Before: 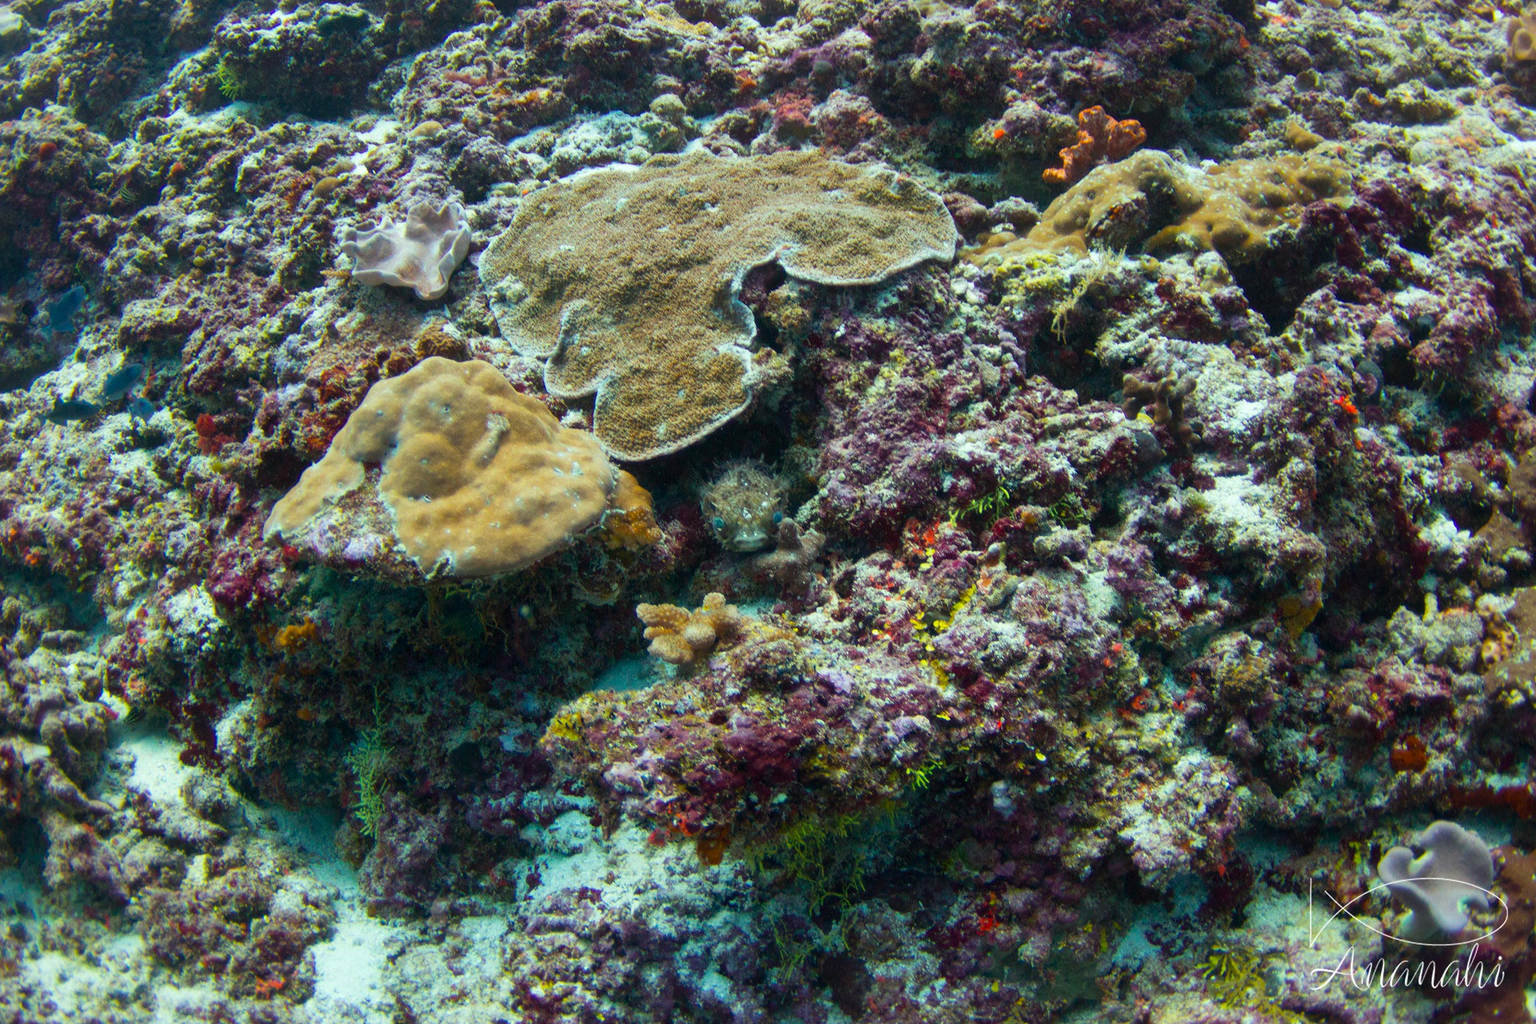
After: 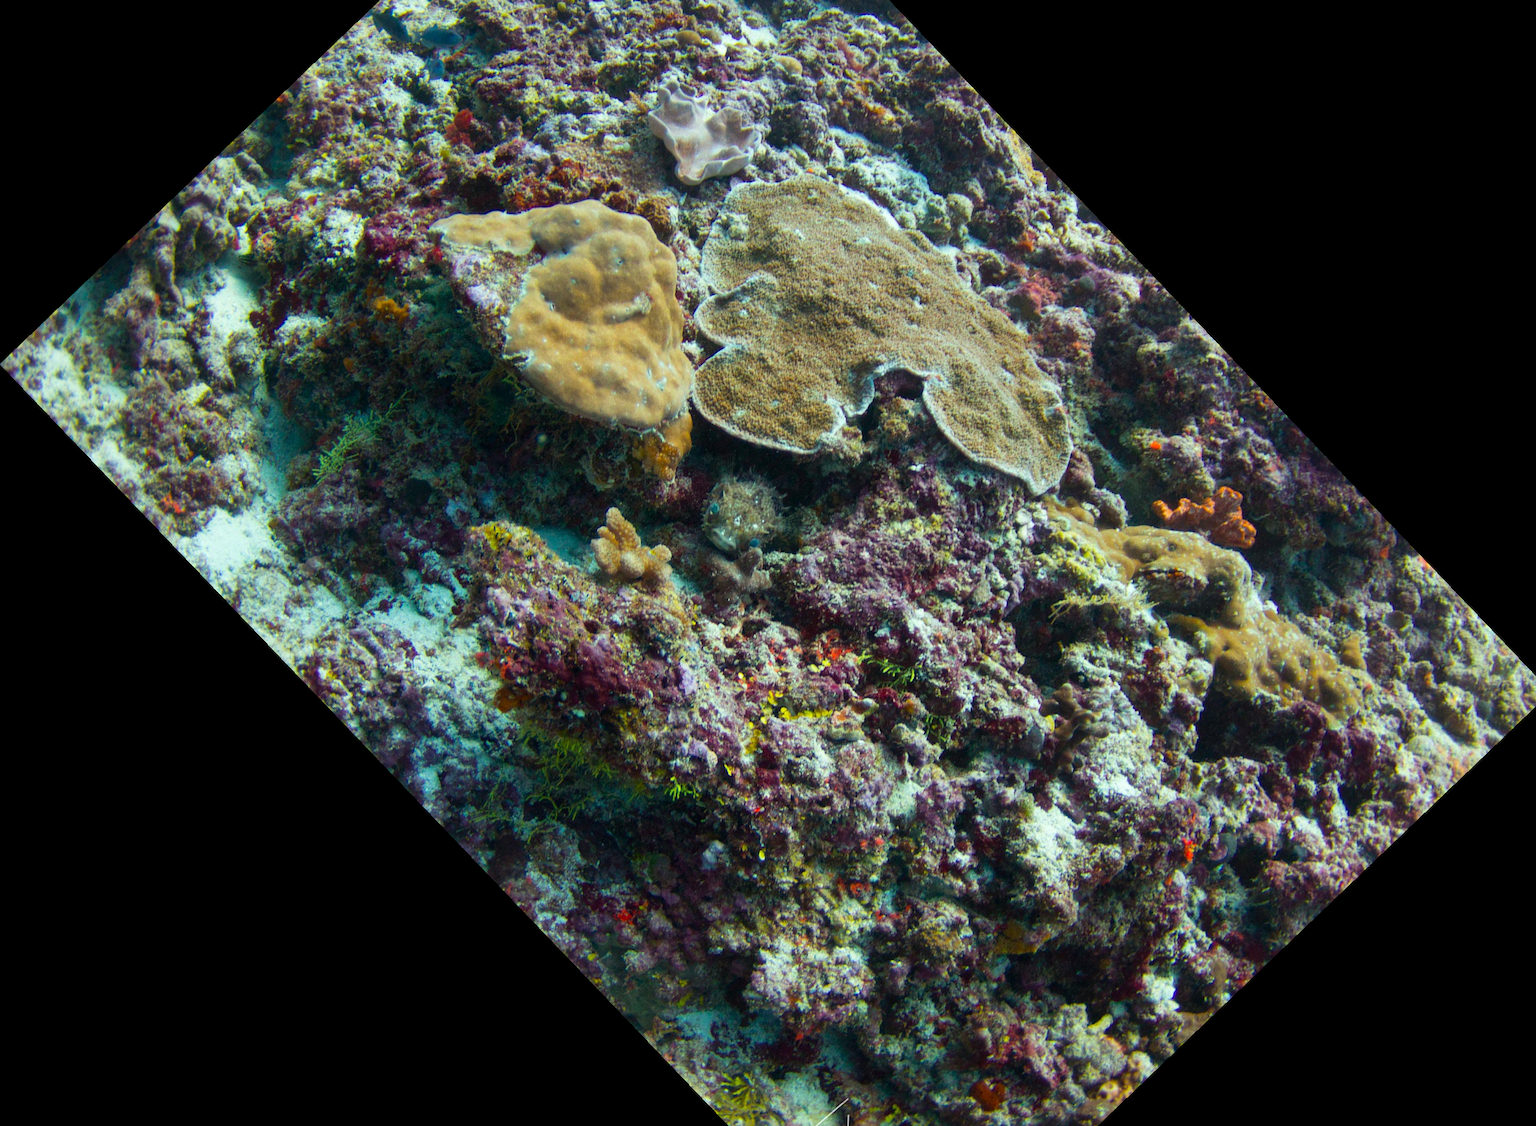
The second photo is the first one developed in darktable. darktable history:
rotate and perspective: rotation 0.074°, lens shift (vertical) 0.096, lens shift (horizontal) -0.041, crop left 0.043, crop right 0.952, crop top 0.024, crop bottom 0.979
crop and rotate: angle -46.26°, top 16.234%, right 0.912%, bottom 11.704%
